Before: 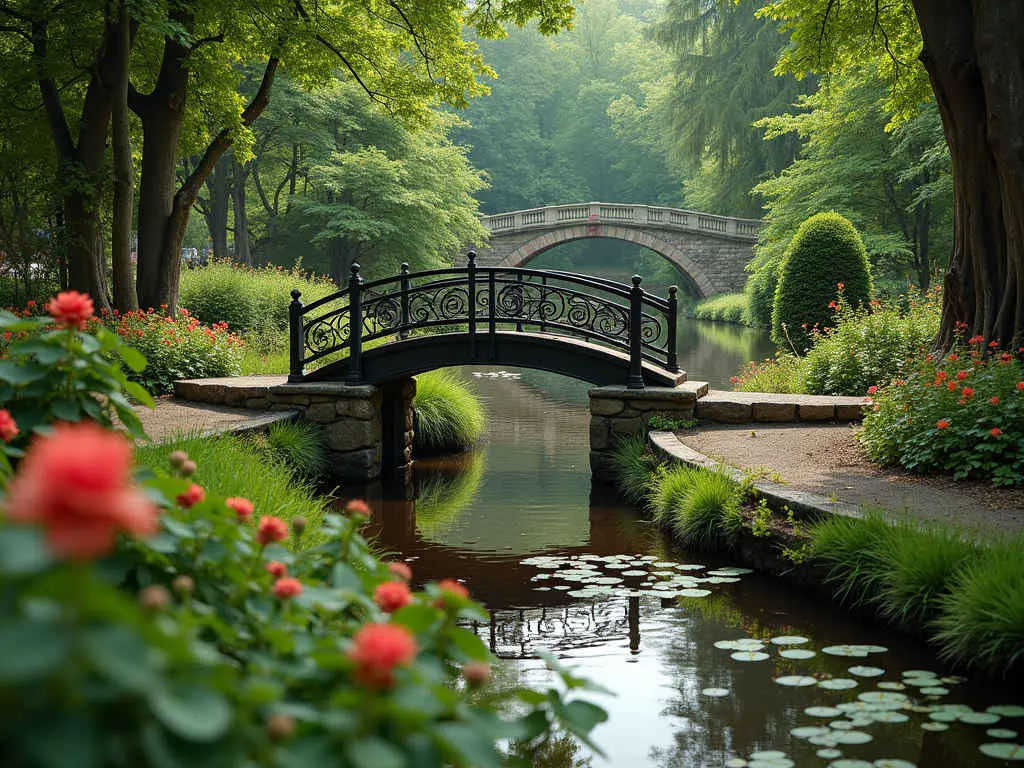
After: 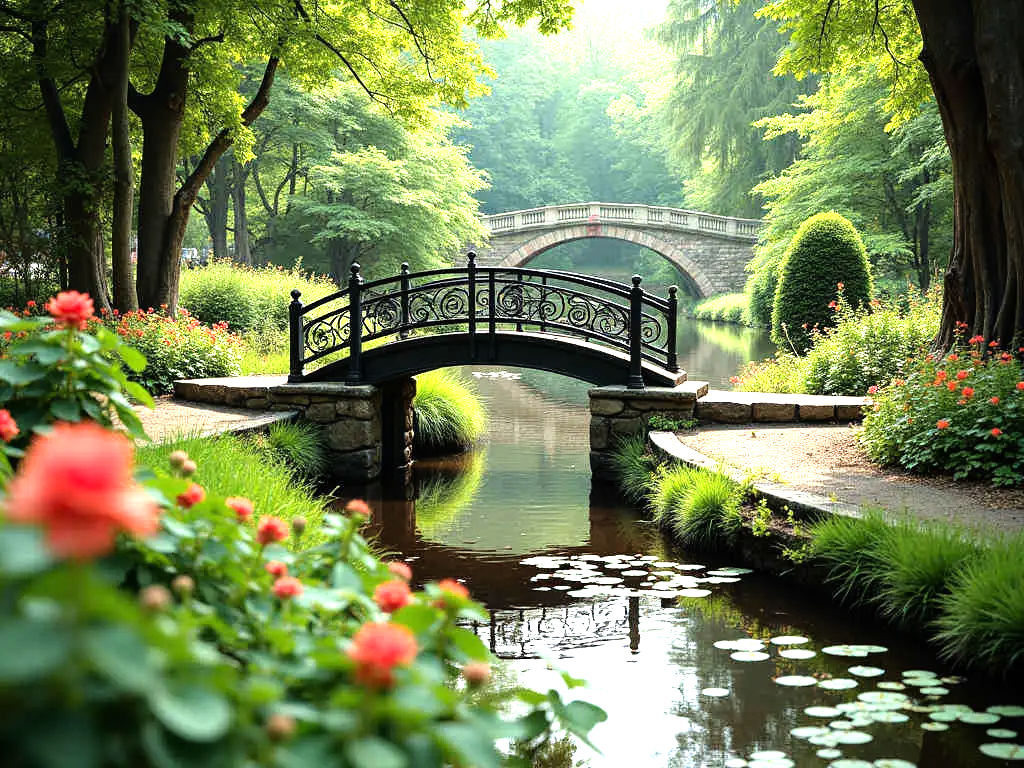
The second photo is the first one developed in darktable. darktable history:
tone equalizer: -8 EV -1.09 EV, -7 EV -1 EV, -6 EV -0.897 EV, -5 EV -0.605 EV, -3 EV 0.599 EV, -2 EV 0.861 EV, -1 EV 0.986 EV, +0 EV 1.07 EV
exposure: black level correction 0, exposure 0.499 EV, compensate highlight preservation false
